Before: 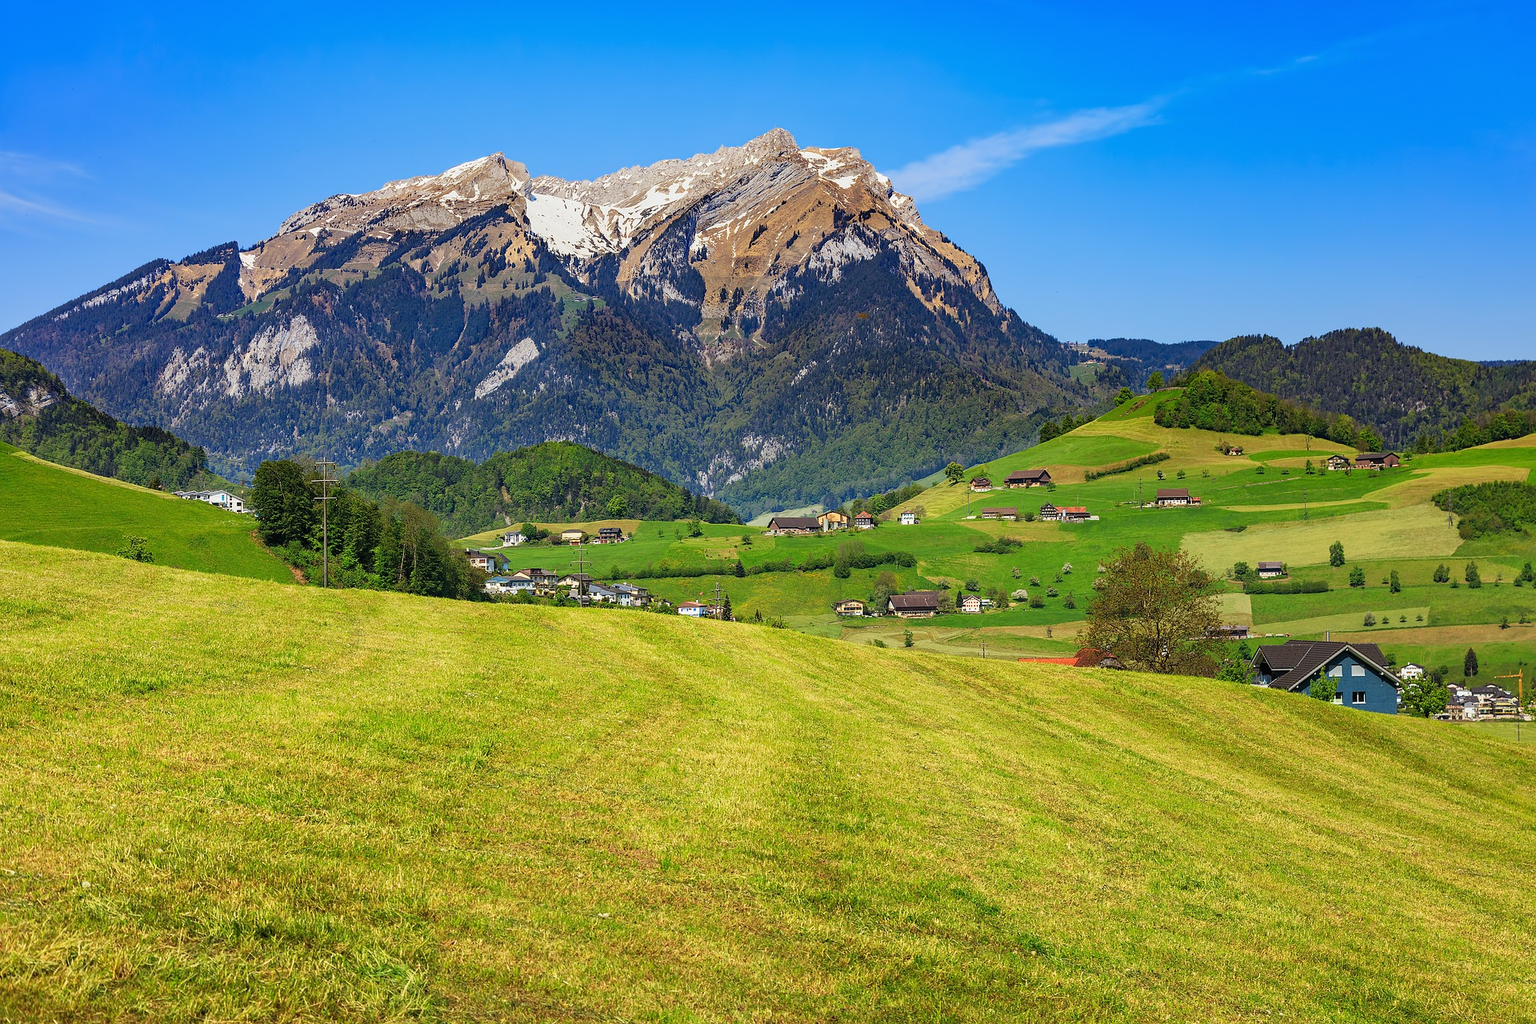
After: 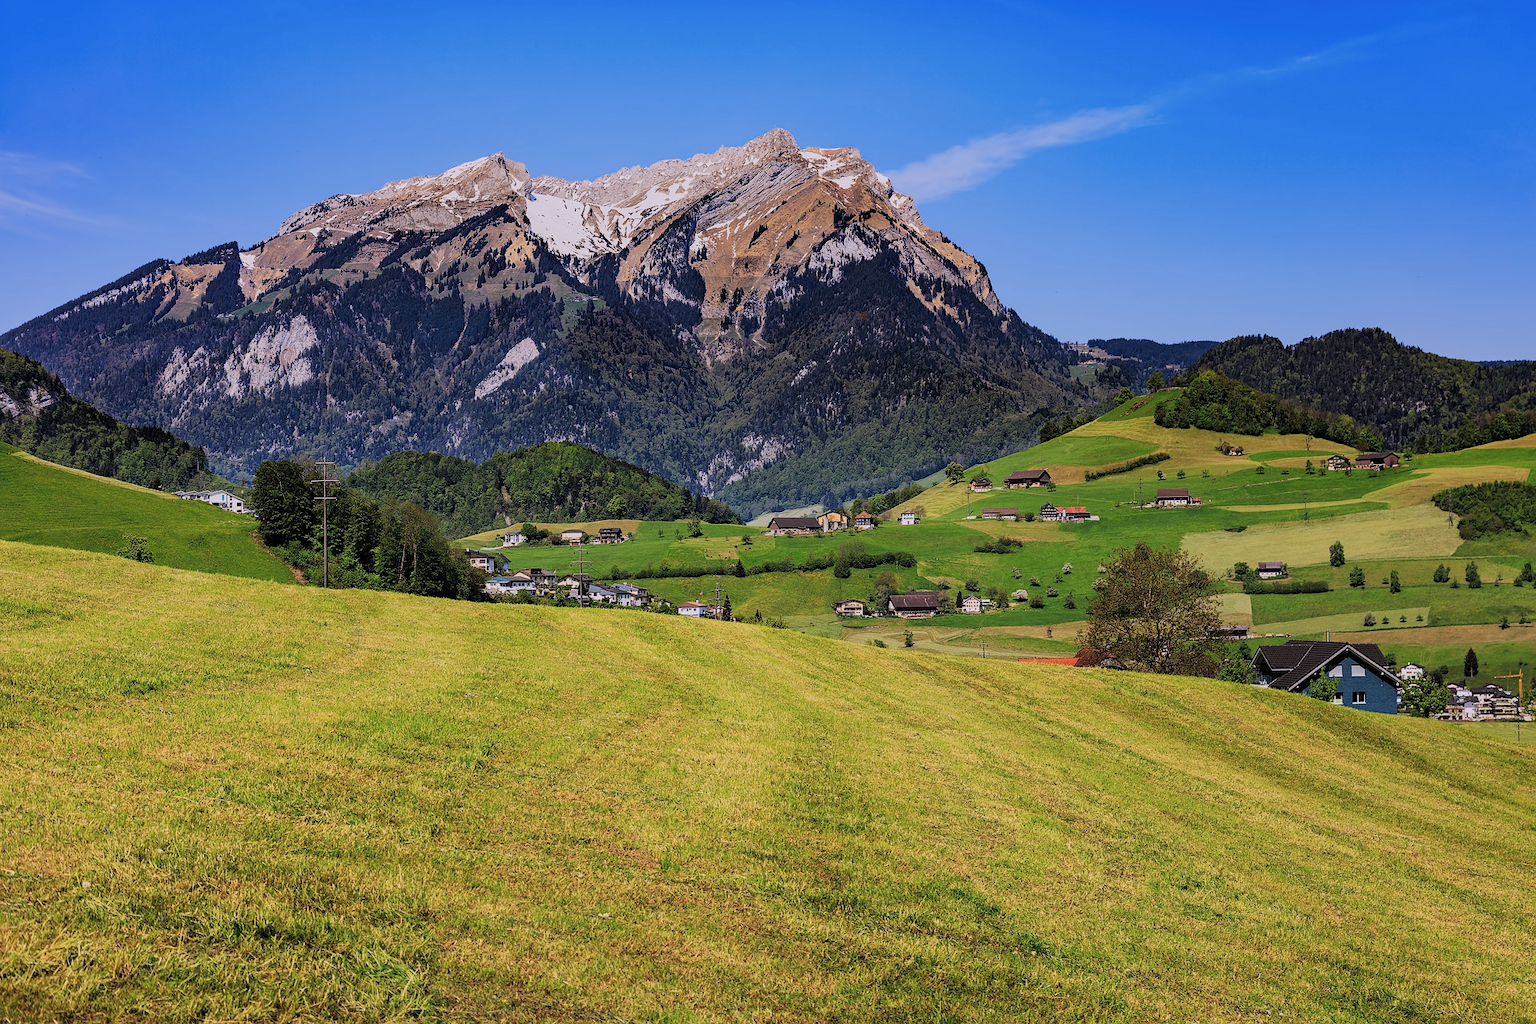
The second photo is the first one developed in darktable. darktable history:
white balance: red 1.066, blue 1.119
filmic rgb: black relative exposure -5 EV, white relative exposure 3.5 EV, hardness 3.19, contrast 1.3, highlights saturation mix -50%
exposure: black level correction -0.015, exposure -0.5 EV, compensate highlight preservation false
